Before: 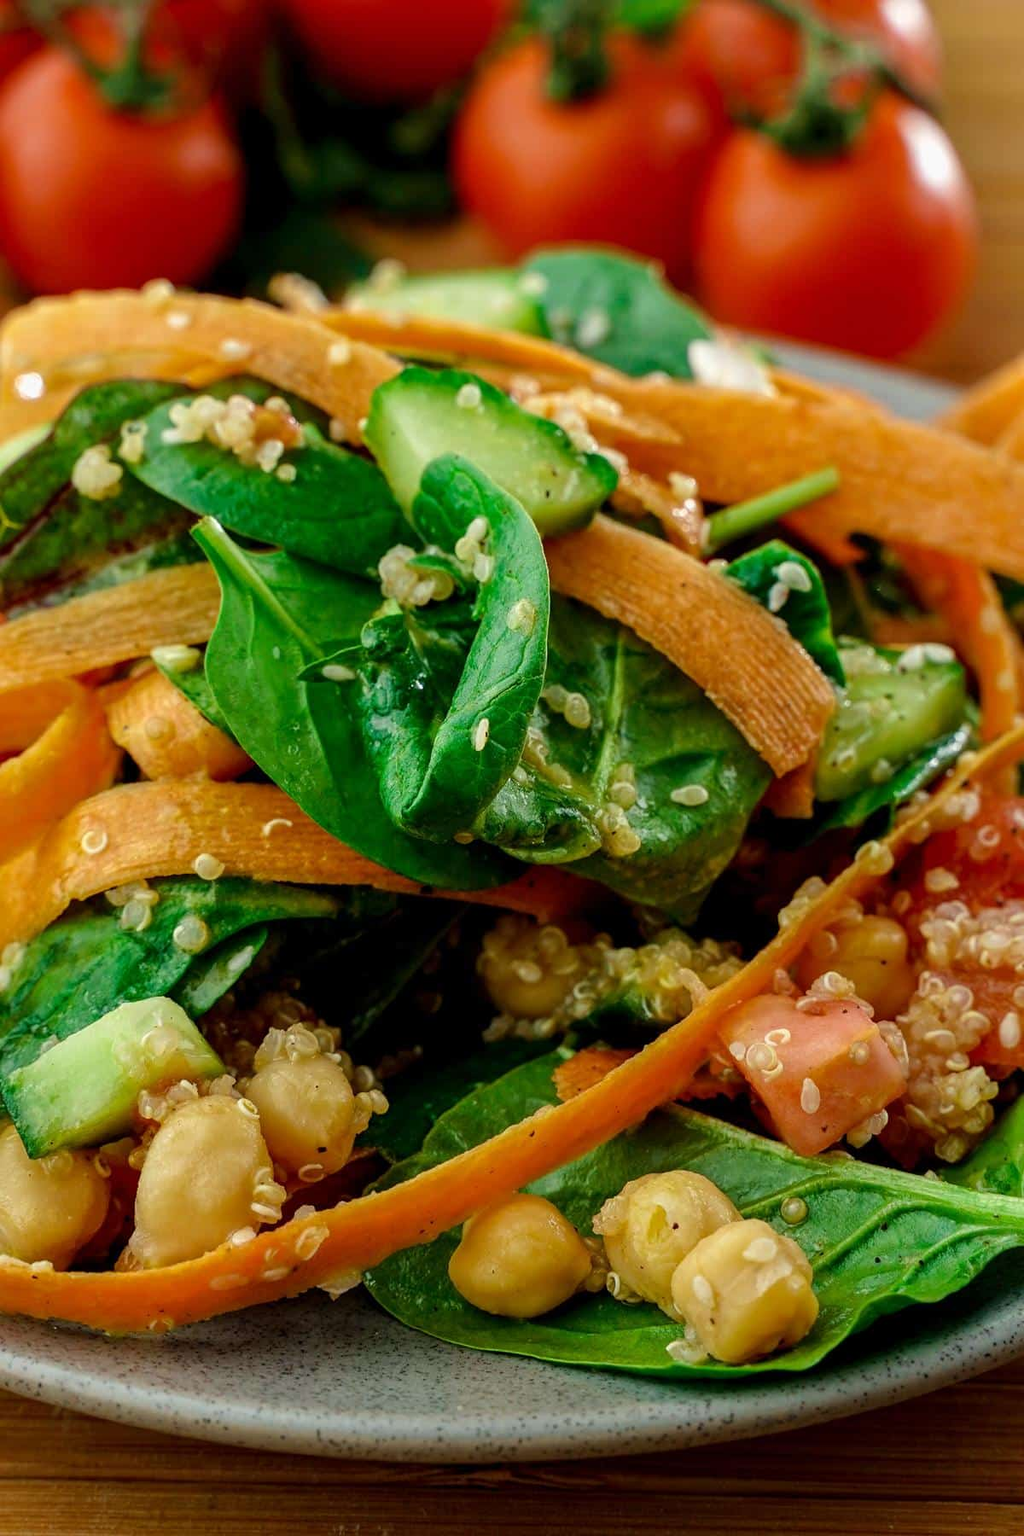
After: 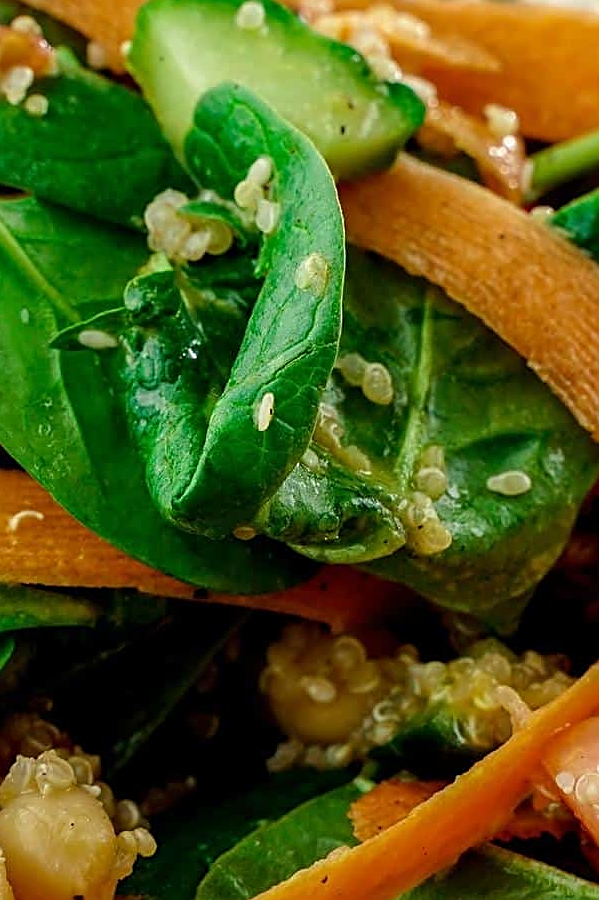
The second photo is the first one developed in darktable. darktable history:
sharpen: on, module defaults
crop: left 25%, top 25%, right 25%, bottom 25%
